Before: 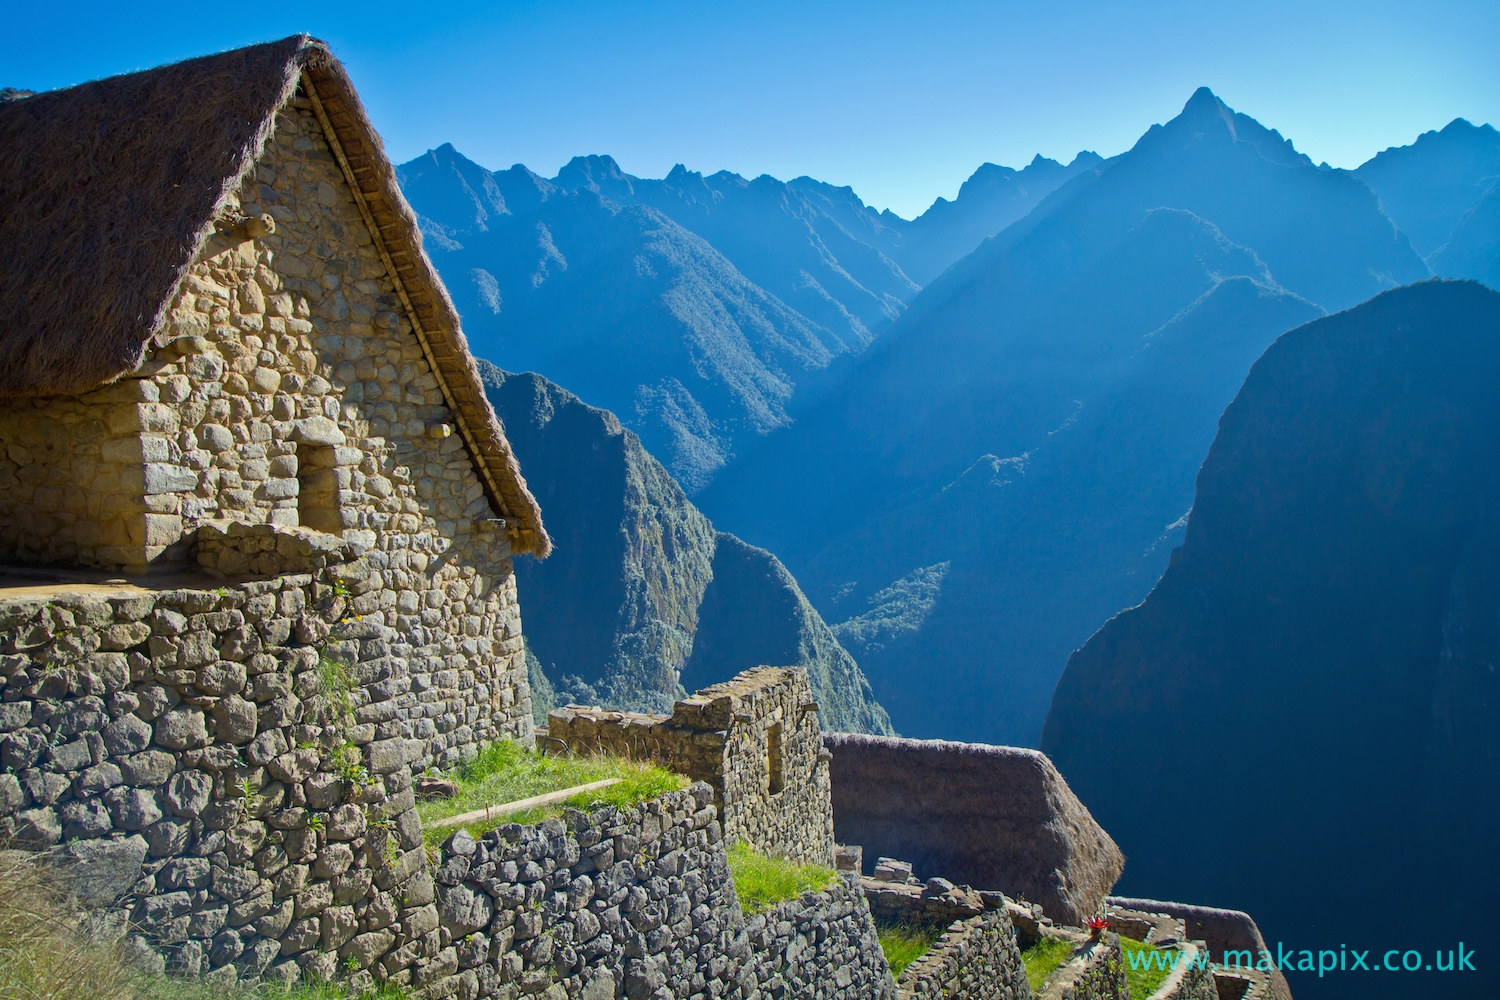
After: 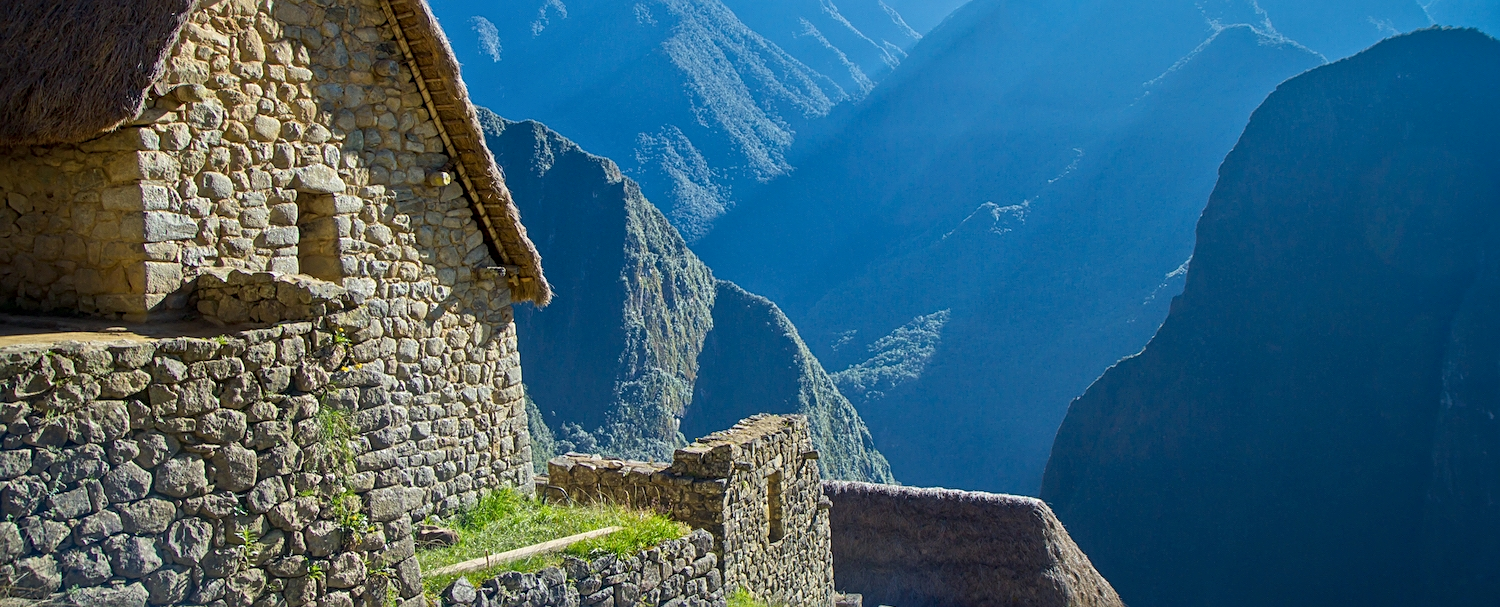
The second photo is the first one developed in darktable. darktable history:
local contrast: on, module defaults
crop and rotate: top 25.267%, bottom 13.974%
exposure: exposure -0.005 EV, compensate highlight preservation false
sharpen: on, module defaults
